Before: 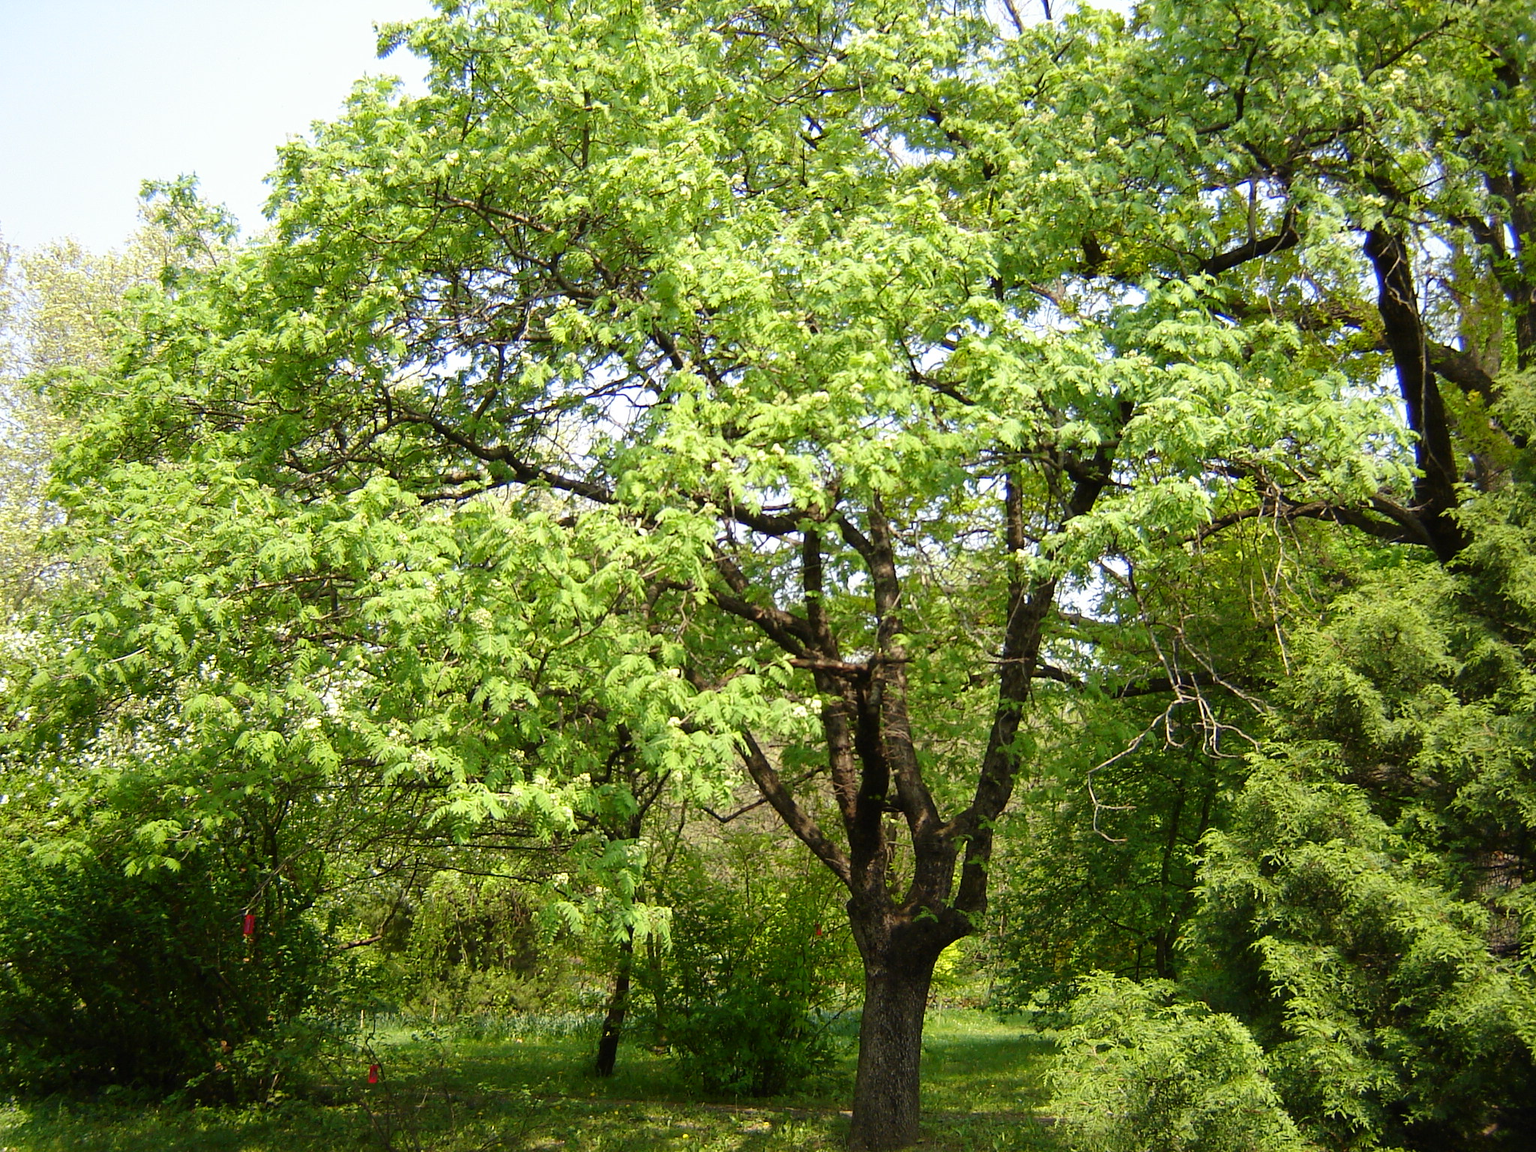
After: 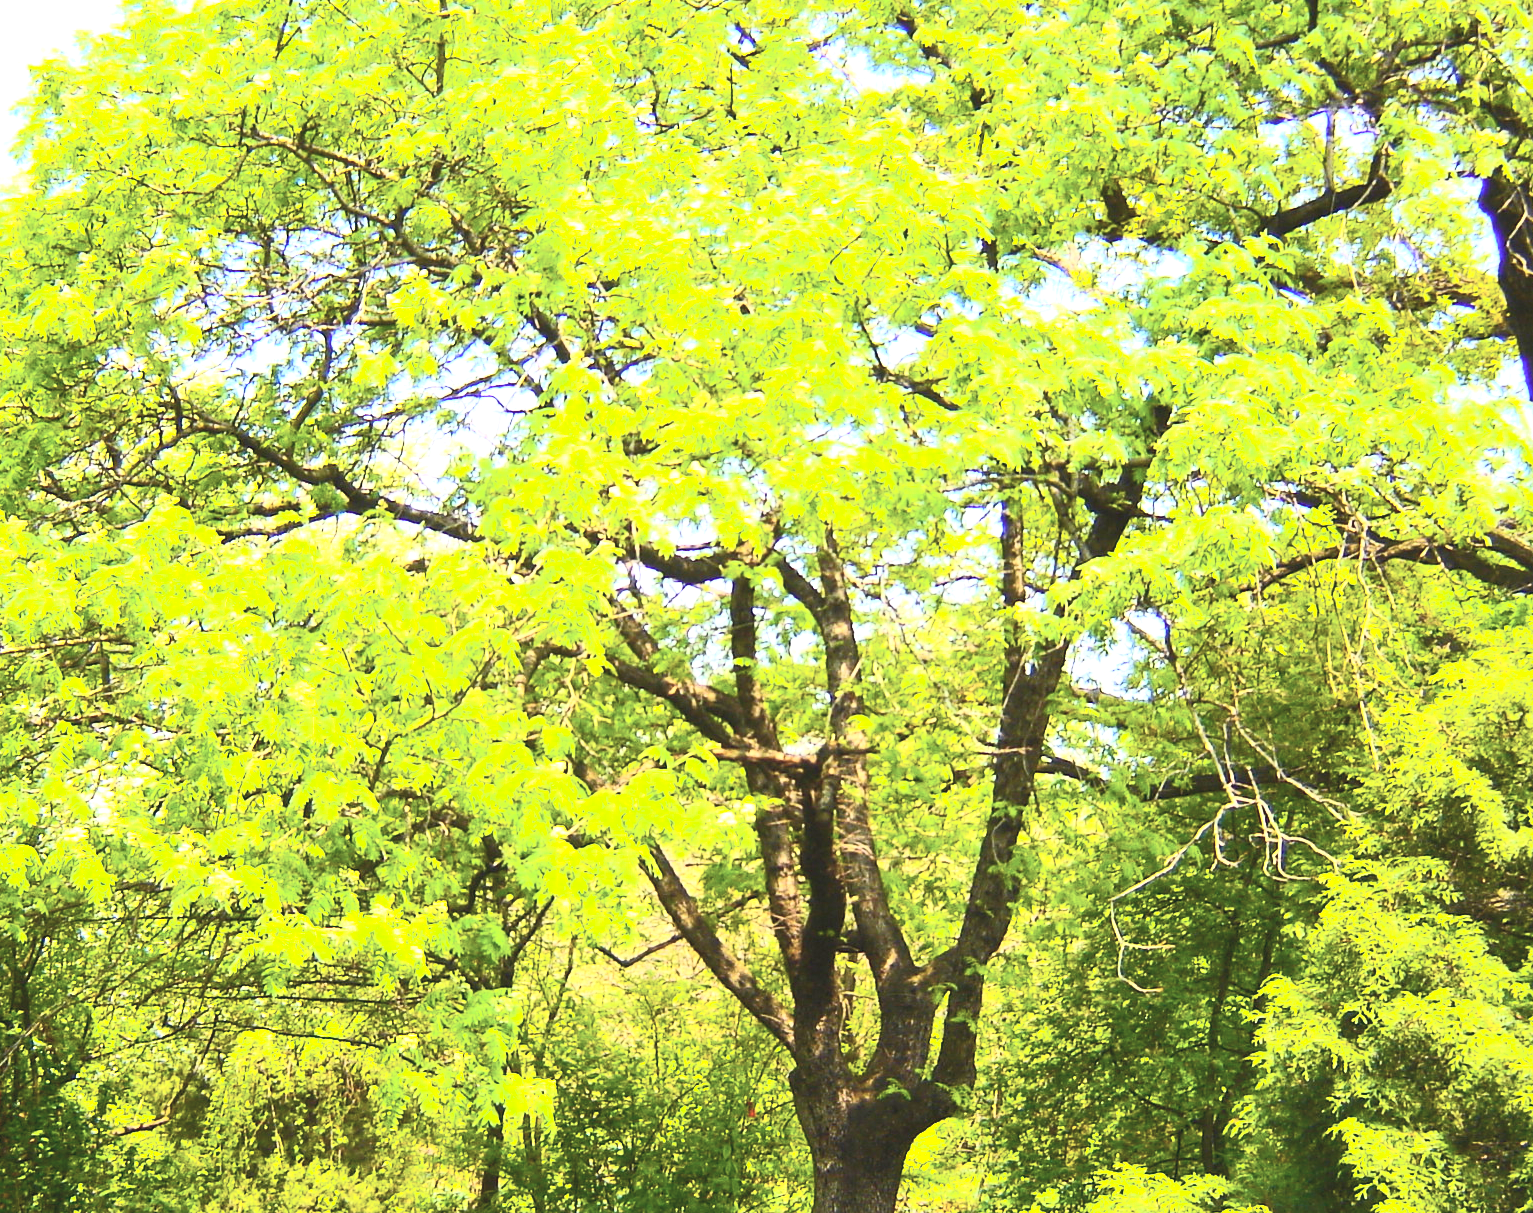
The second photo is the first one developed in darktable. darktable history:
crop: left 16.642%, top 8.502%, right 8.503%, bottom 12.503%
color balance rgb: linear chroma grading › global chroma 41.94%, perceptual saturation grading › global saturation 0.679%, perceptual brilliance grading › highlights 47.938%, perceptual brilliance grading › mid-tones 21.647%, perceptual brilliance grading › shadows -6.699%, contrast -29.772%
contrast brightness saturation: contrast 0.424, brightness 0.563, saturation -0.202
